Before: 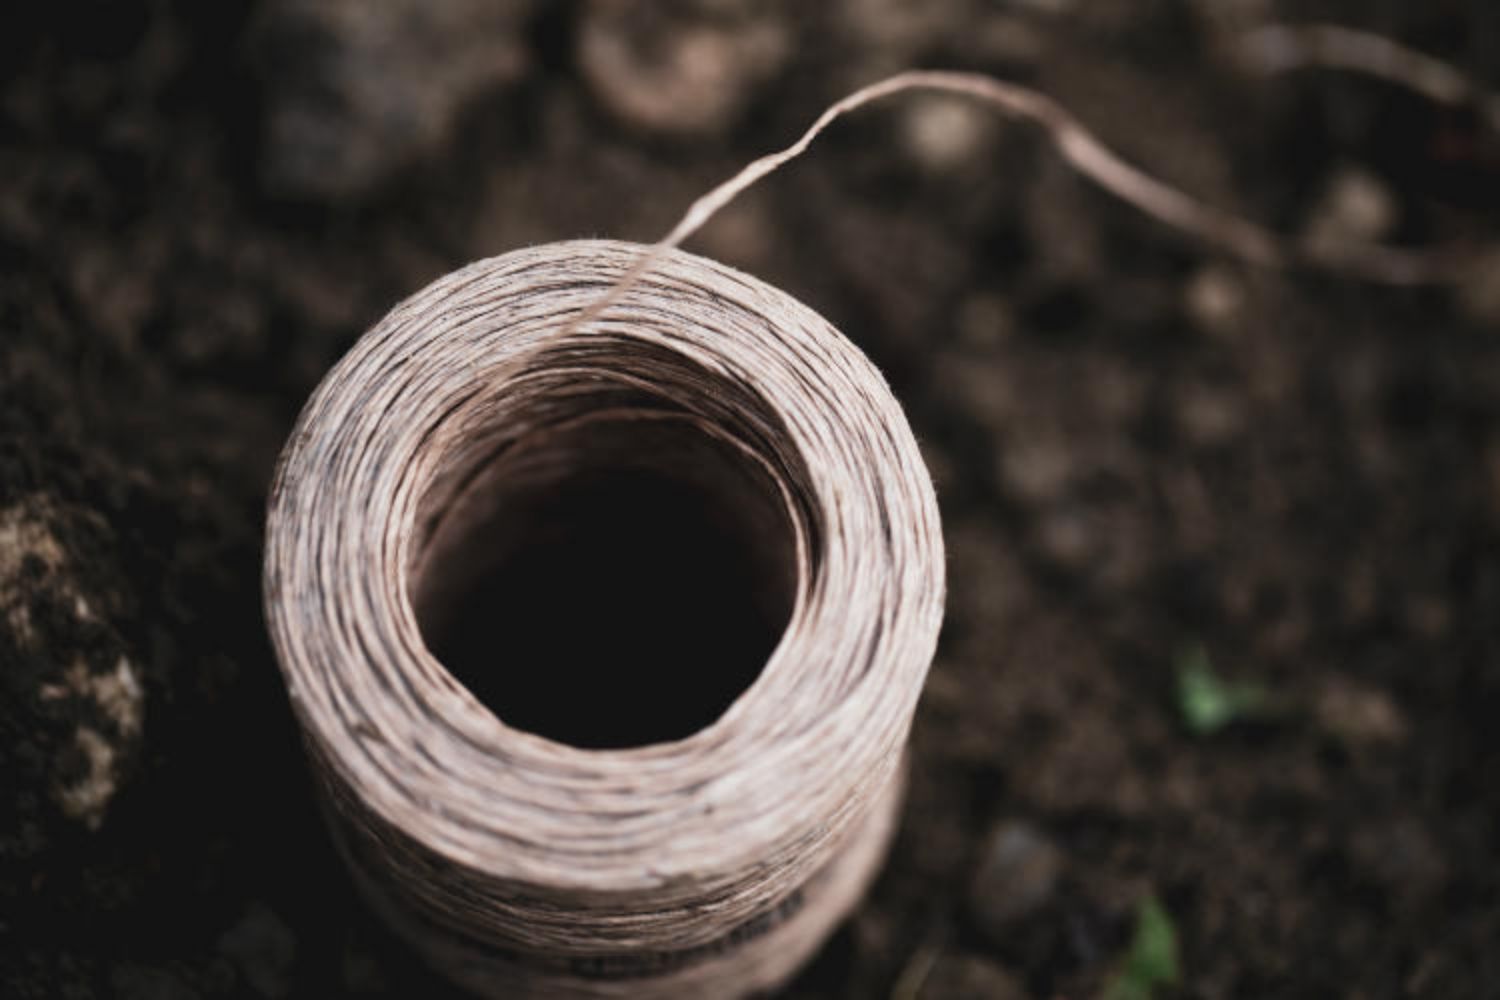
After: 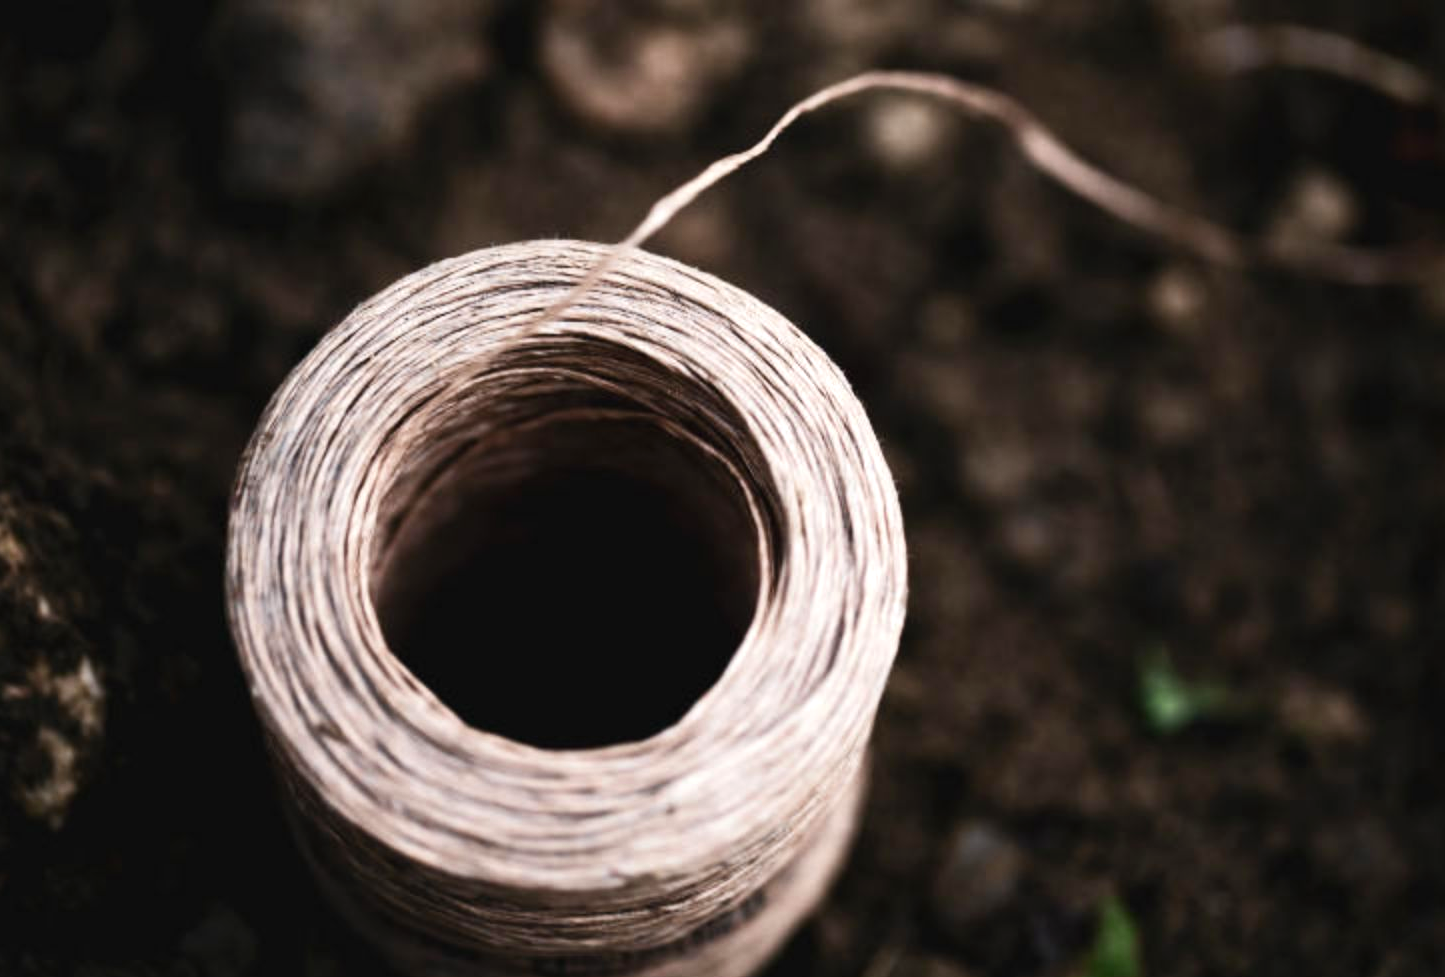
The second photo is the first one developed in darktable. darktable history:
contrast brightness saturation: contrast 0.1, brightness 0.03, saturation 0.09
color balance rgb: shadows lift › luminance -20%, power › hue 72.24°, highlights gain › luminance 15%, global offset › hue 171.6°, perceptual saturation grading › highlights -30%, perceptual saturation grading › shadows 20%, global vibrance 30%, contrast 10%
crop and rotate: left 2.536%, right 1.107%, bottom 2.246%
